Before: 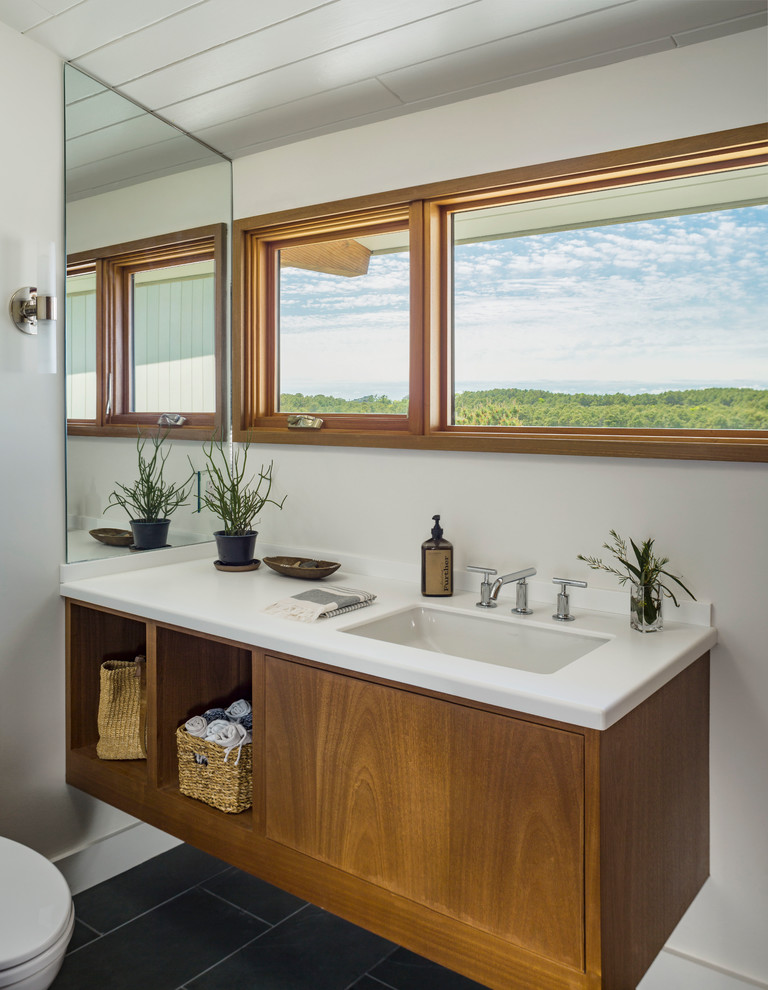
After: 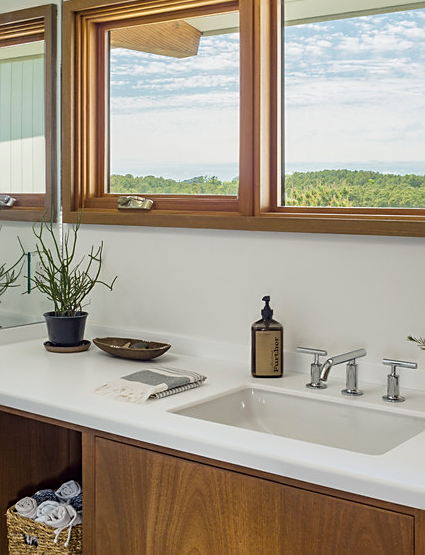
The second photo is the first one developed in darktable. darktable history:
crop and rotate: left 22.258%, top 22.191%, right 22.314%, bottom 21.682%
sharpen: radius 1.905, amount 0.411, threshold 1.441
